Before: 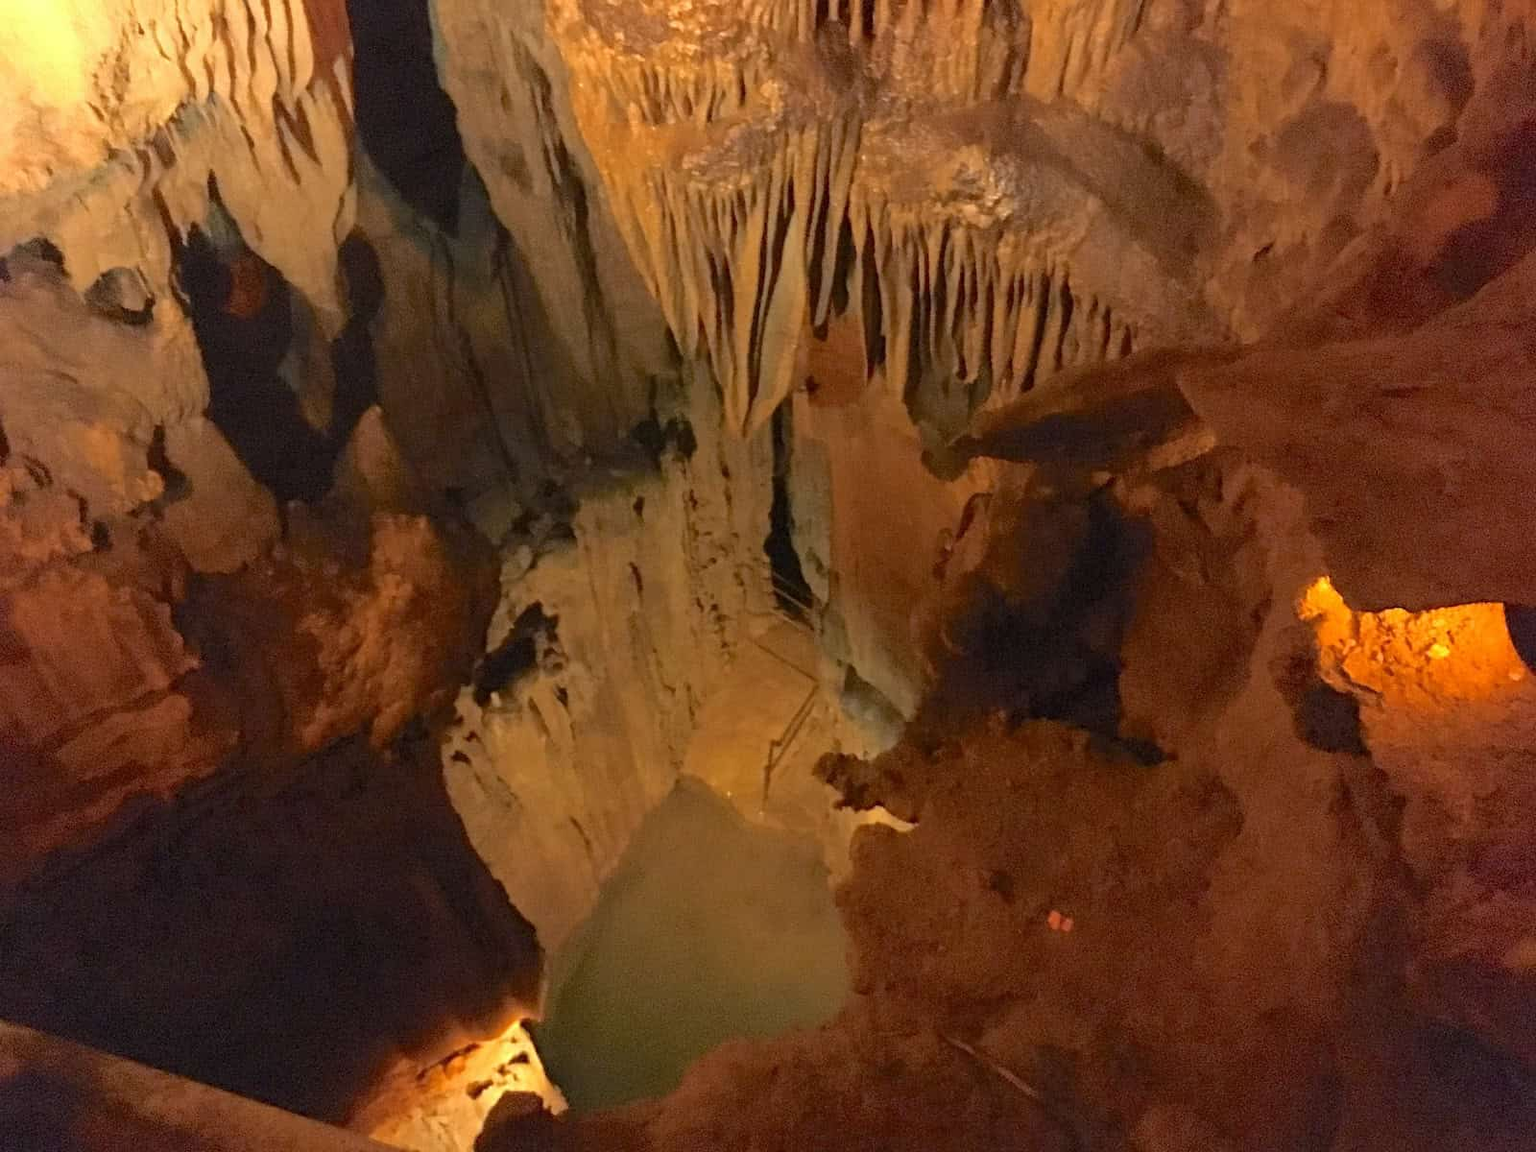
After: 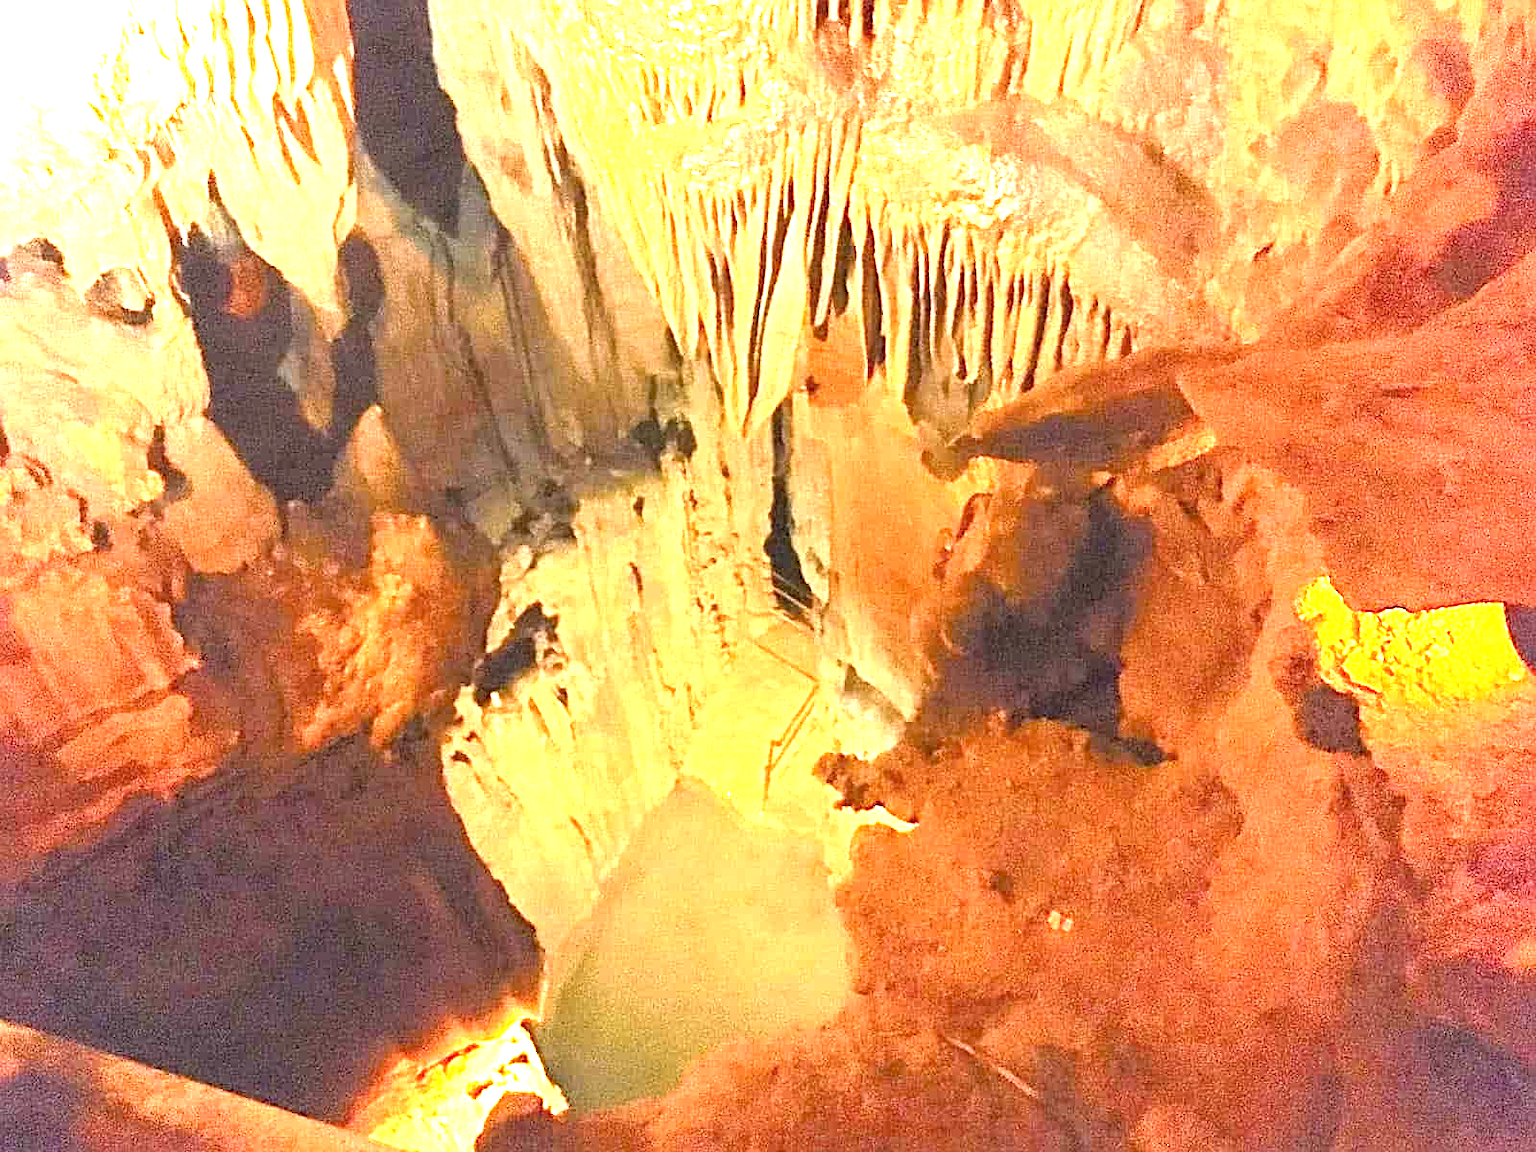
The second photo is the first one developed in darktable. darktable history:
sharpen: on, module defaults
exposure: exposure 3.055 EV, compensate exposure bias true, compensate highlight preservation false
